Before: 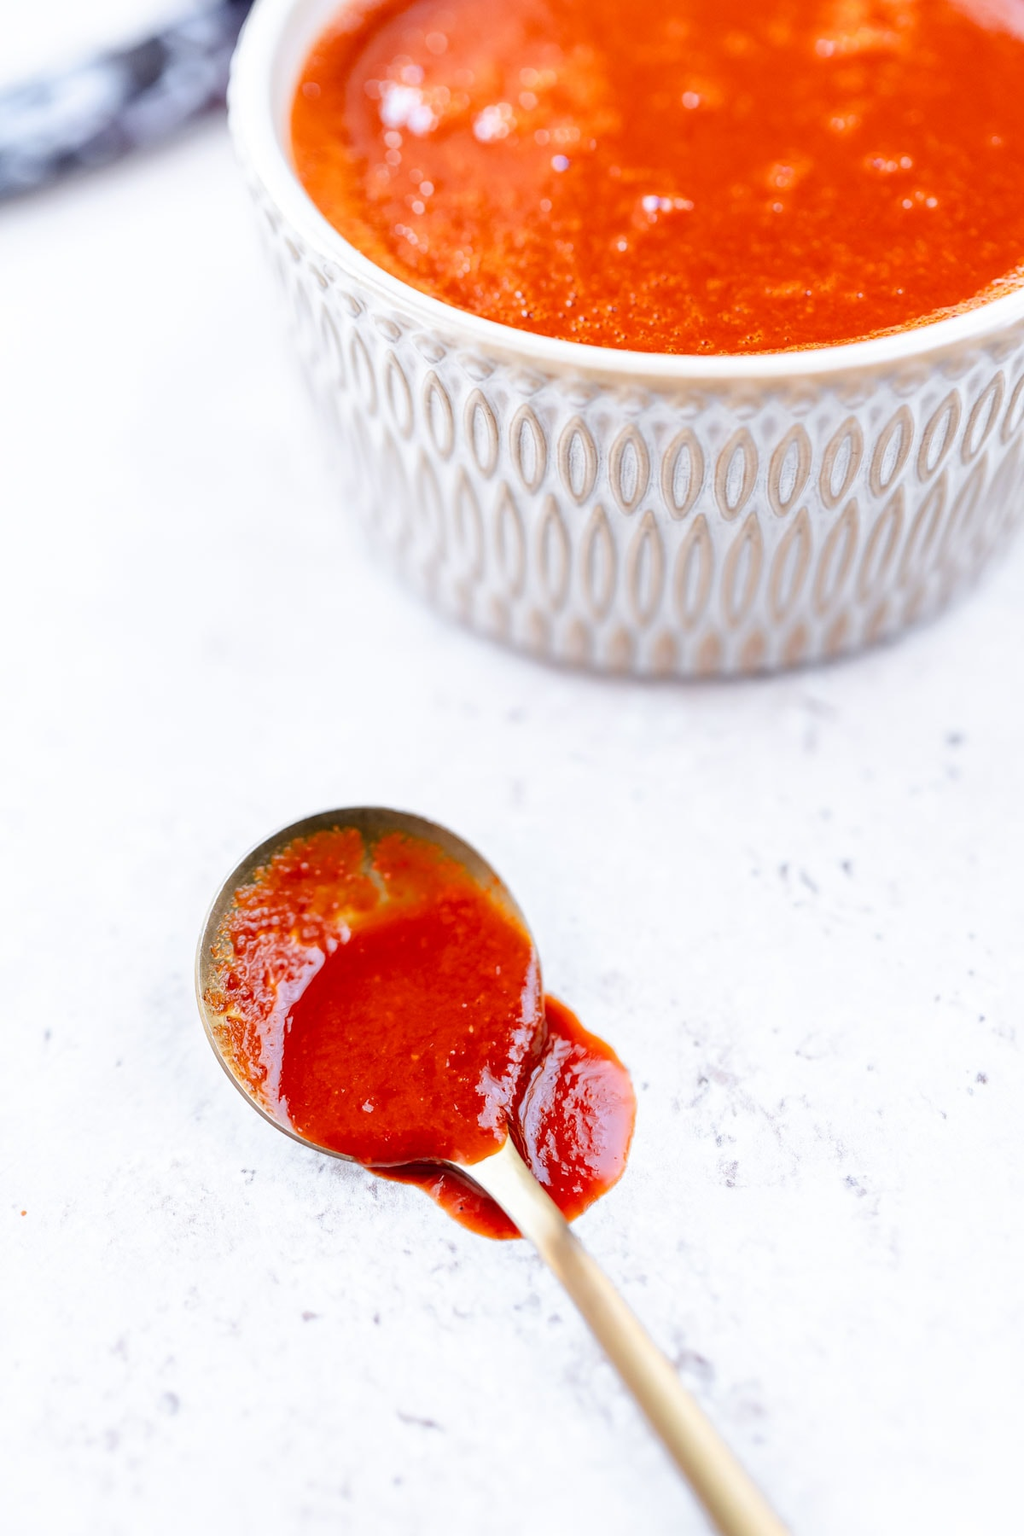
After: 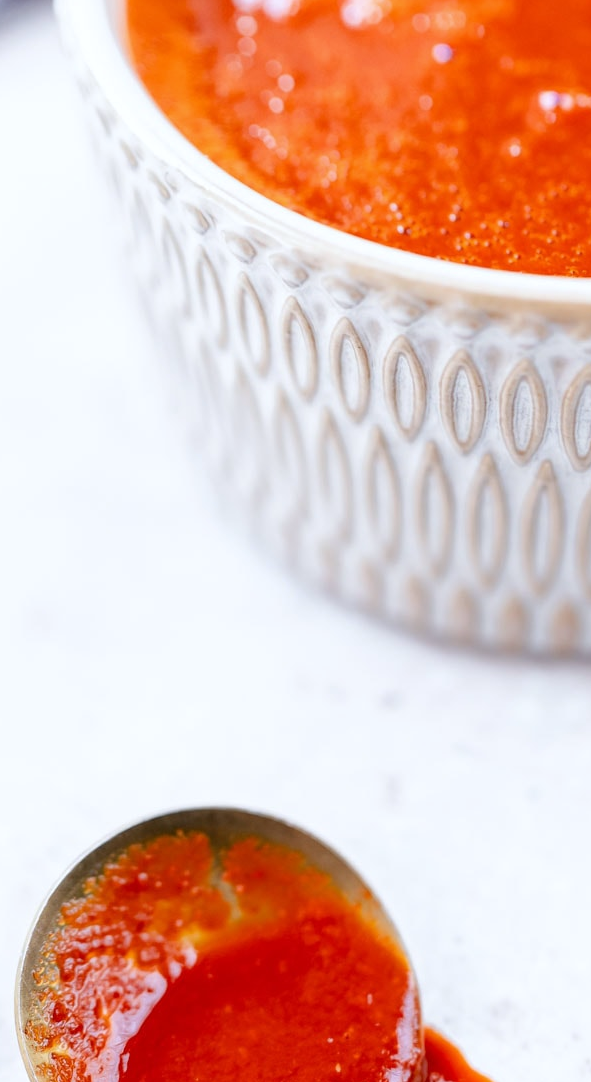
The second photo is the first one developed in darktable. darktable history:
crop: left 17.835%, top 7.675%, right 32.881%, bottom 32.213%
white balance: red 0.986, blue 1.01
